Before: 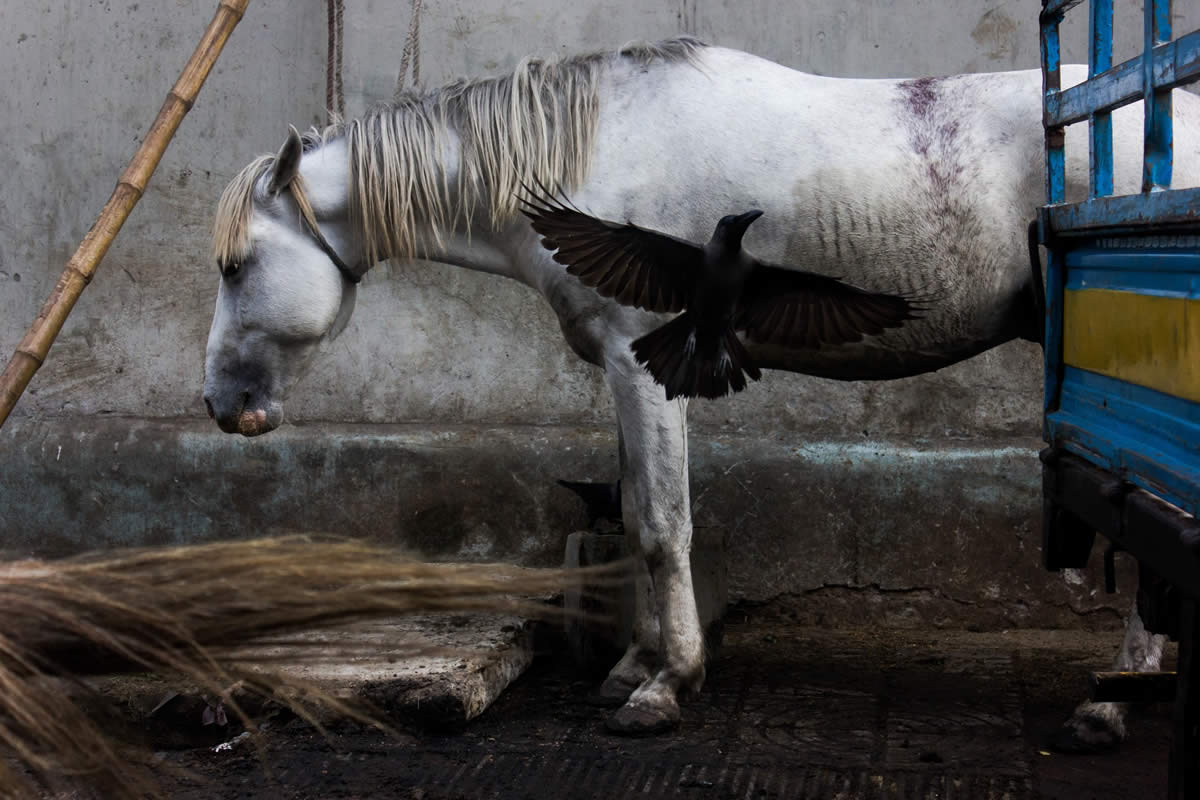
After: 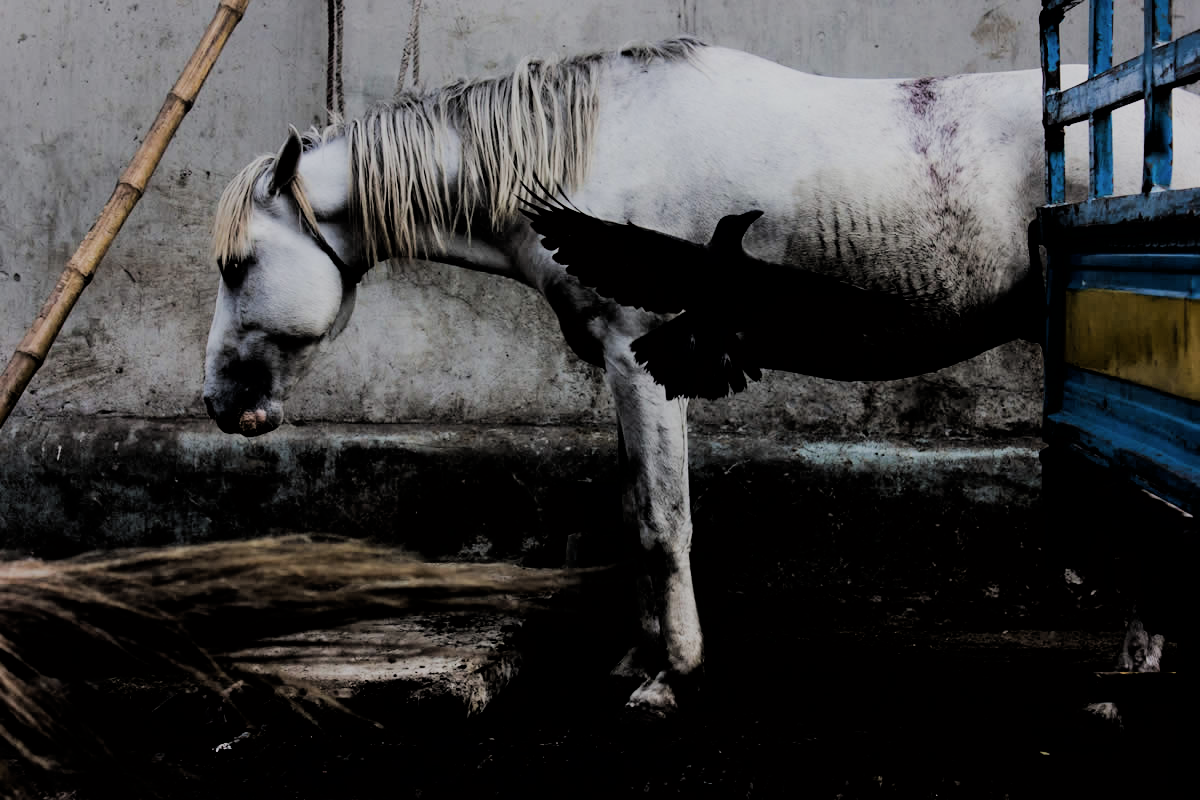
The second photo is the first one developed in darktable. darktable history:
contrast brightness saturation: saturation -0.053
filmic rgb: black relative exposure -3.23 EV, white relative exposure 7.02 EV, hardness 1.46, contrast 1.347
